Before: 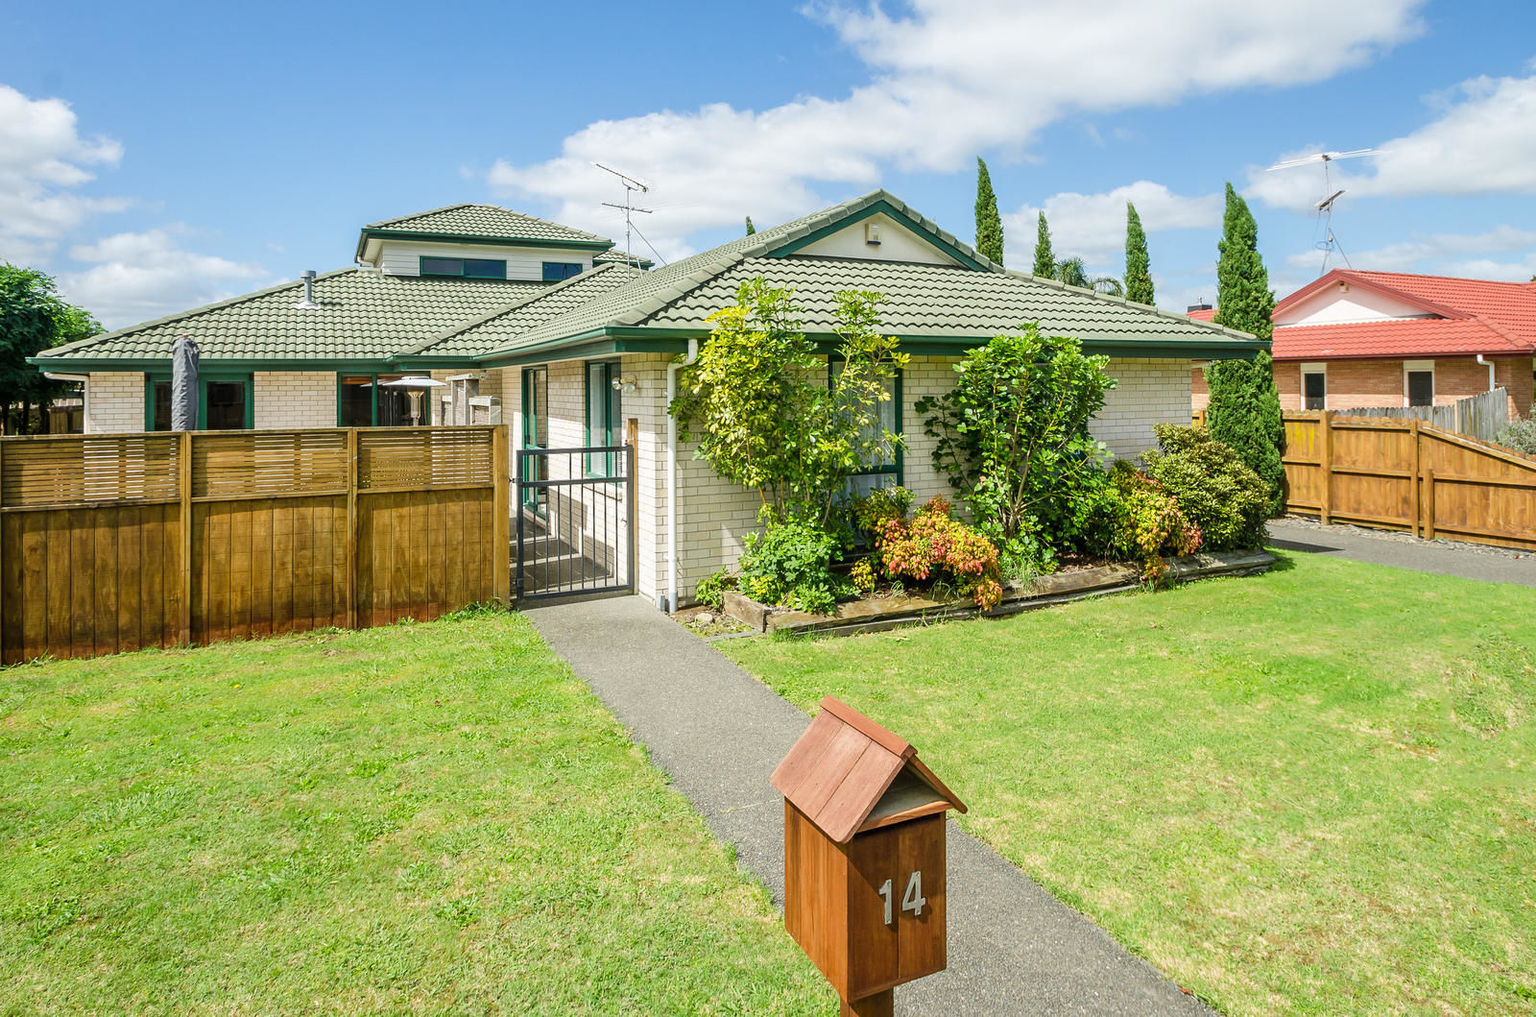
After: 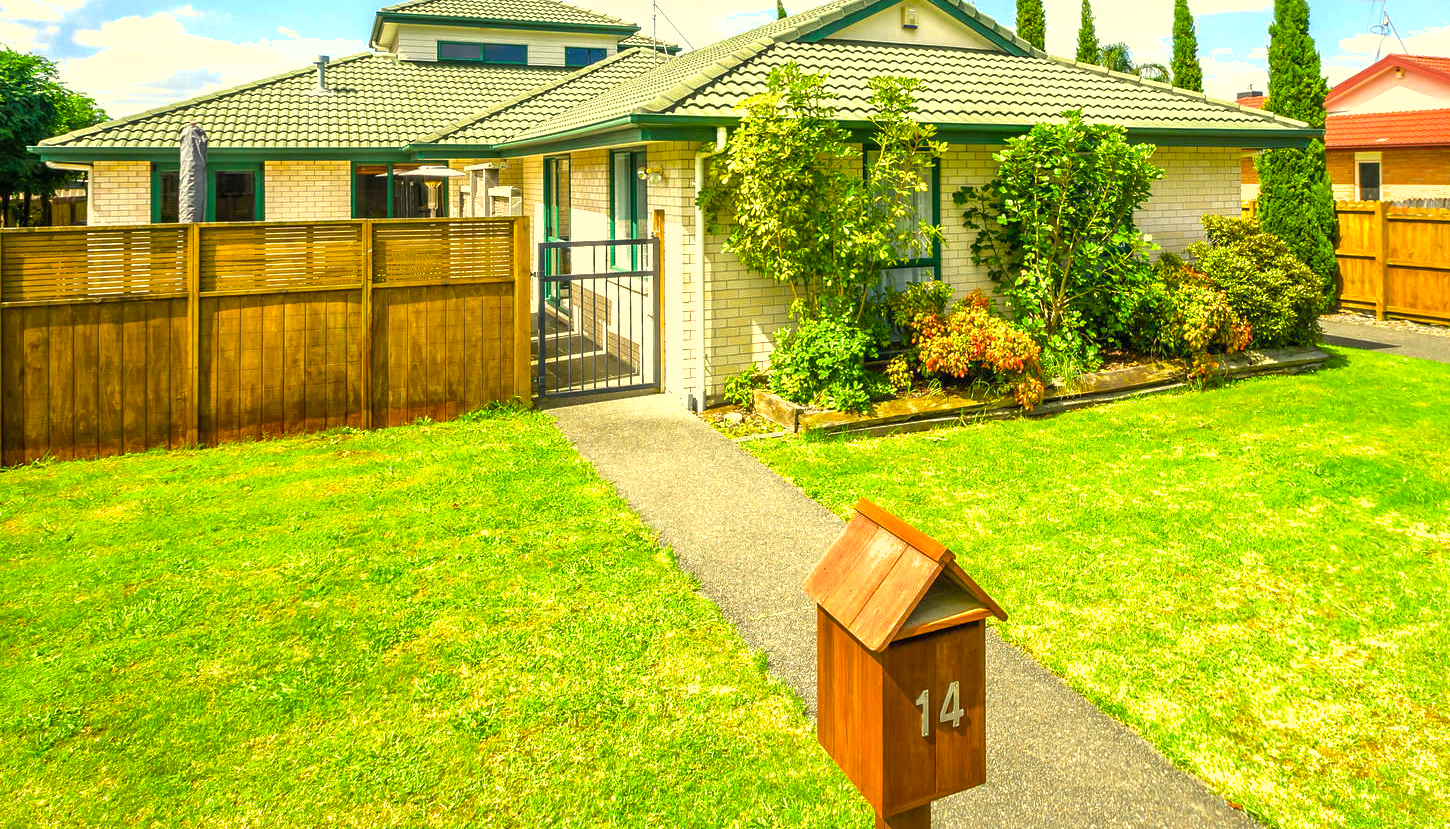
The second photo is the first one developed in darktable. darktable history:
crop: top 21.36%, right 9.37%, bottom 0.301%
exposure: exposure 0.605 EV, compensate highlight preservation false
color correction: highlights a* 2.58, highlights b* 23.16
shadows and highlights: on, module defaults
color balance rgb: highlights gain › chroma 0.128%, highlights gain › hue 332.84°, perceptual saturation grading › global saturation 30.701%, perceptual brilliance grading › highlights 4.683%, perceptual brilliance grading › shadows -10.189%, global vibrance 20%
